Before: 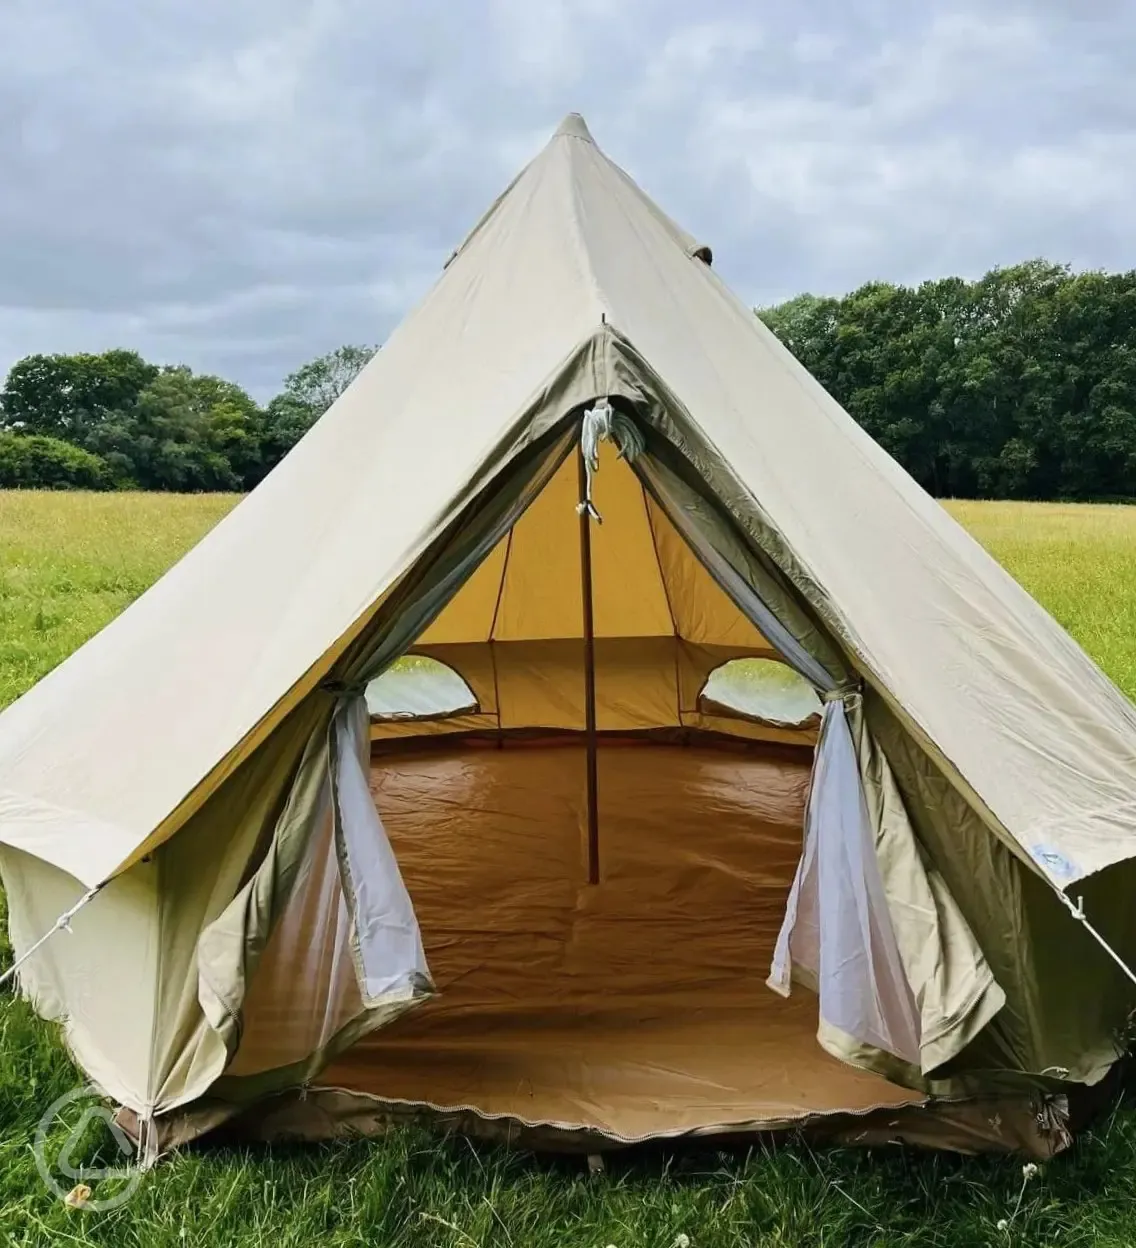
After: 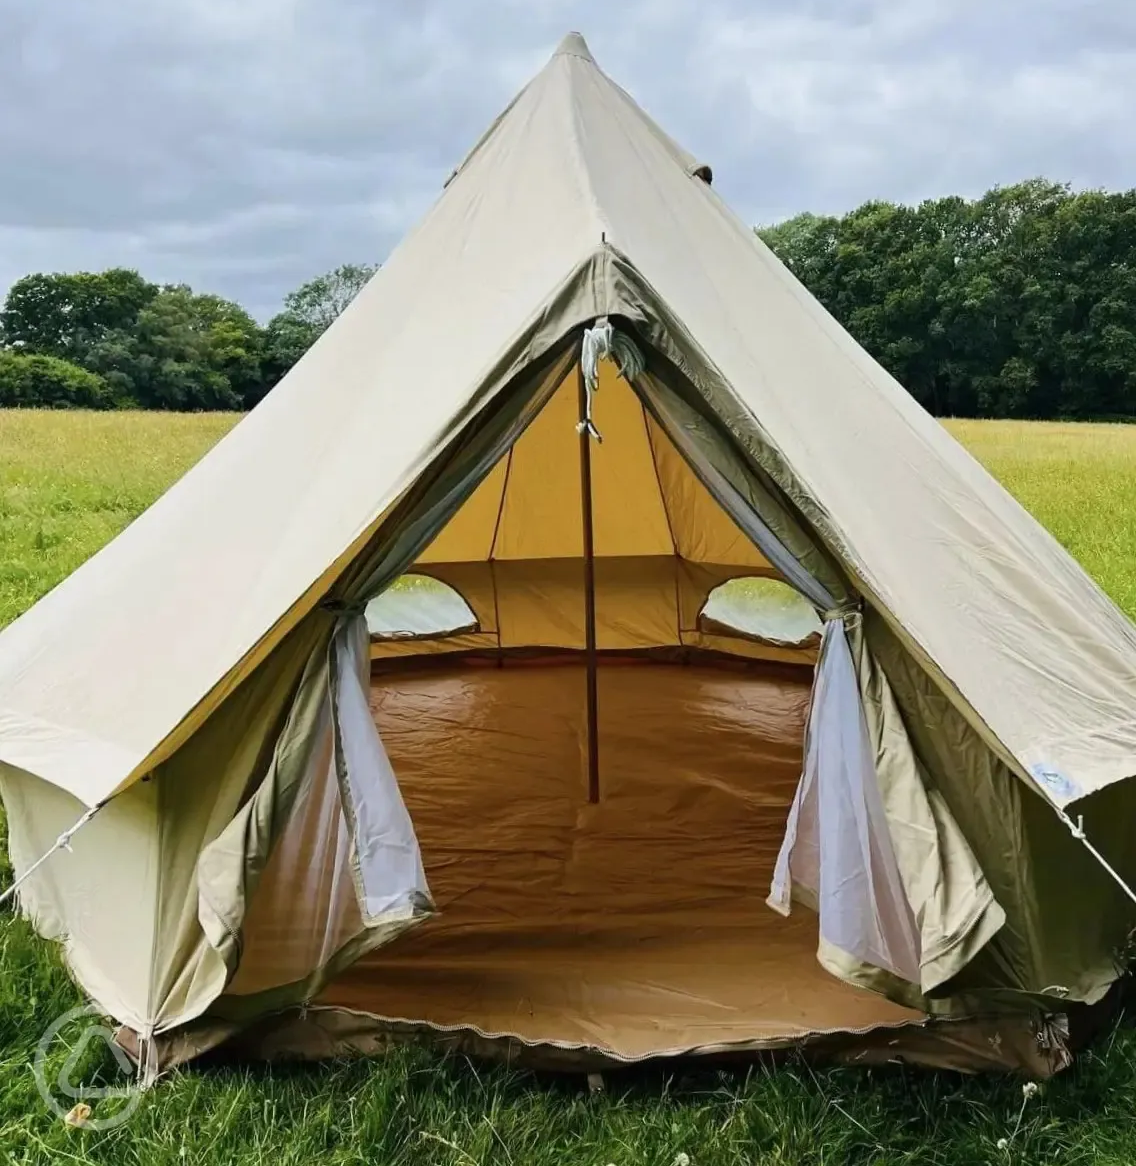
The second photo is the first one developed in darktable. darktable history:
crop and rotate: top 6.536%
